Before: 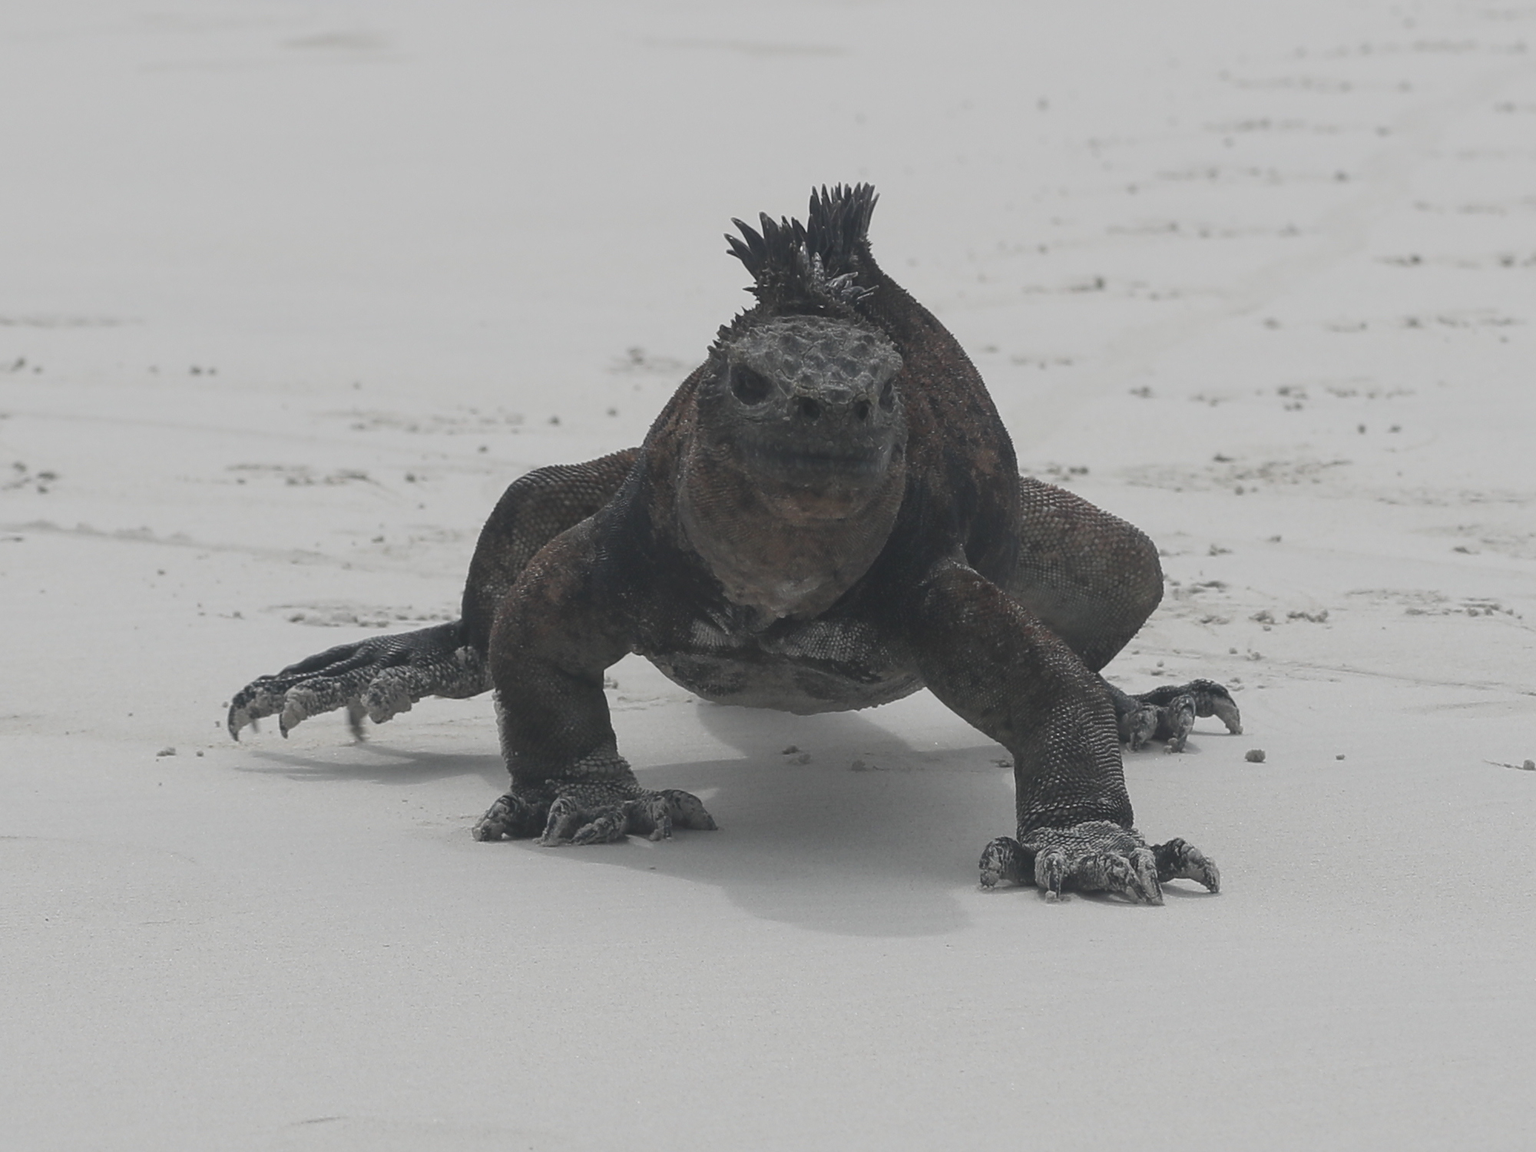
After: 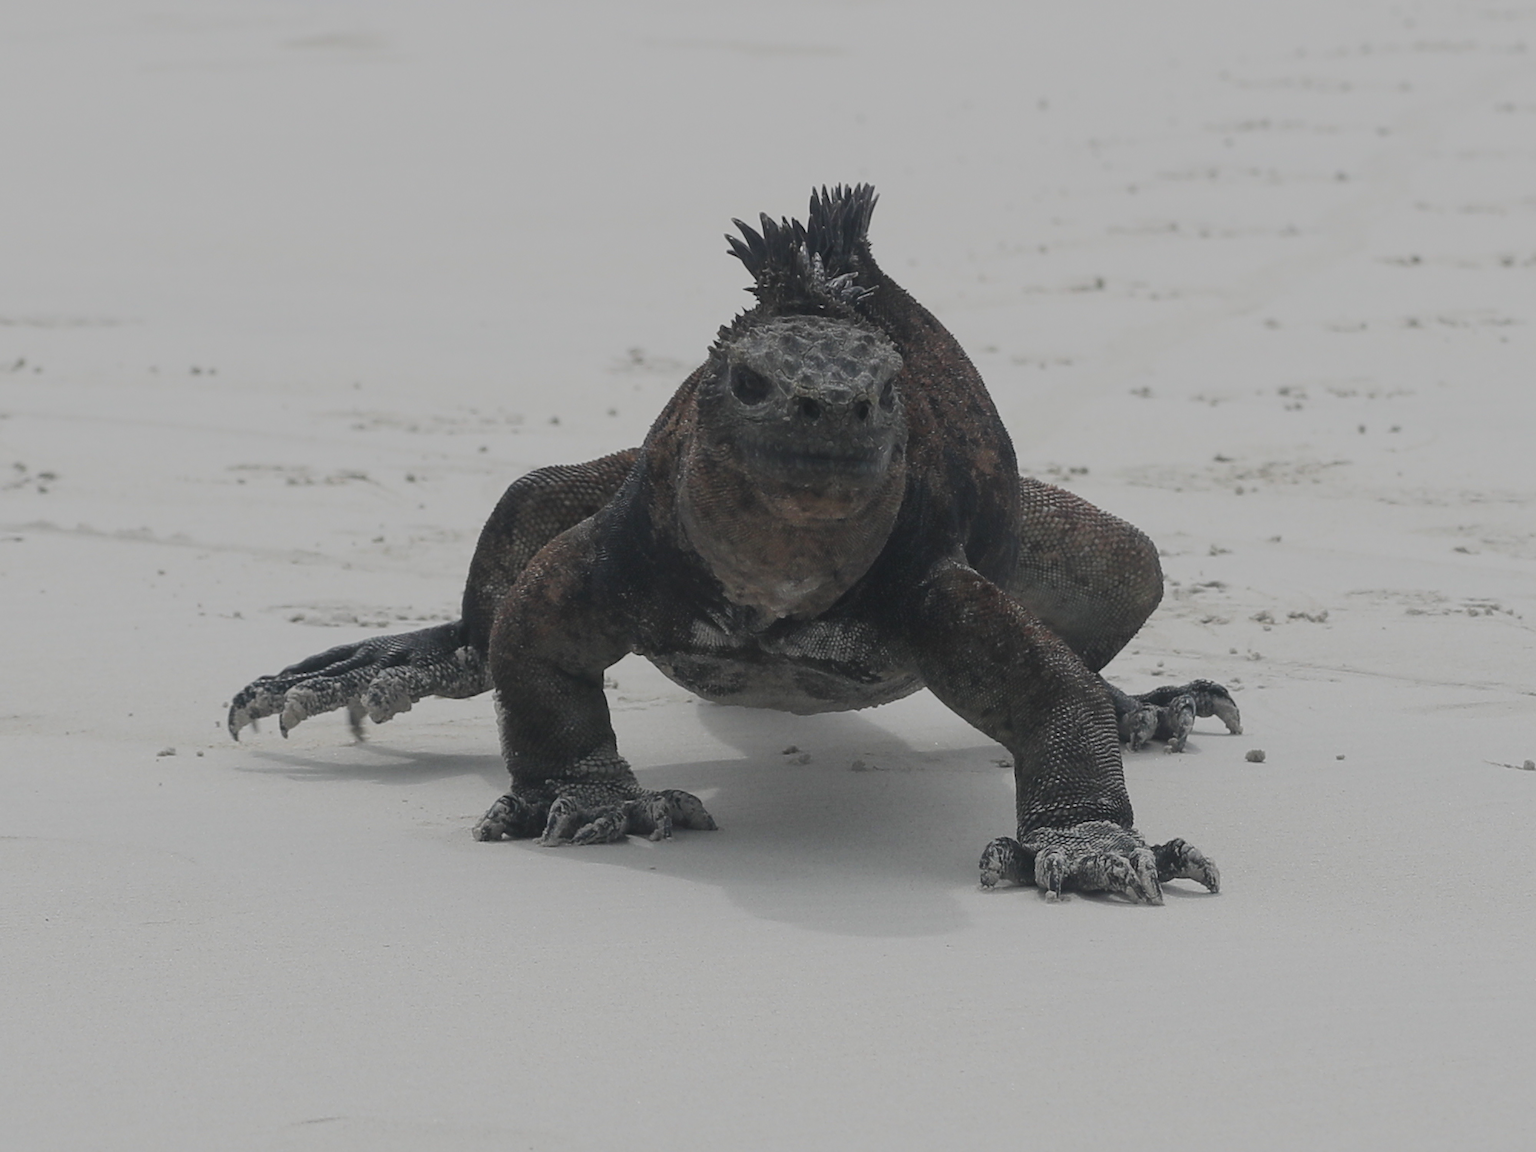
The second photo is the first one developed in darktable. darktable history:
filmic rgb: black relative exposure -7.65 EV, white relative exposure 4.56 EV, hardness 3.61
color balance rgb: perceptual saturation grading › global saturation 20%, global vibrance 20%
